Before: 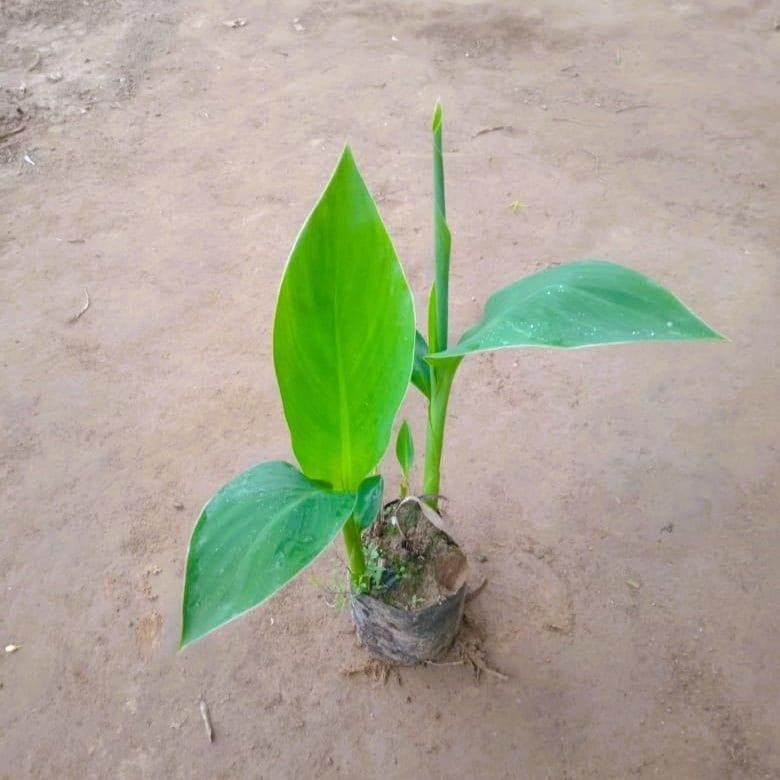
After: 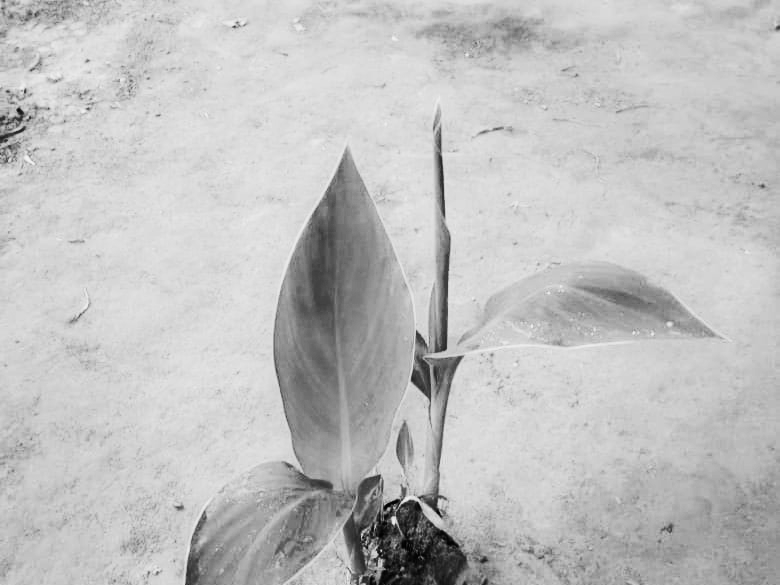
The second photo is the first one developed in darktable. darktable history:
crop: bottom 24.988%
tone equalizer: -8 EV -0.001 EV, -7 EV 0.001 EV, -6 EV -0.002 EV, -5 EV -0.003 EV, -4 EV -0.062 EV, -3 EV -0.222 EV, -2 EV -0.267 EV, -1 EV 0.105 EV, +0 EV 0.303 EV
monochrome: on, module defaults
color balance rgb: perceptual brilliance grading › highlights 14.29%, perceptual brilliance grading › mid-tones -5.92%, perceptual brilliance grading › shadows -26.83%, global vibrance 31.18%
shadows and highlights: low approximation 0.01, soften with gaussian
sigmoid: contrast 2, skew -0.2, preserve hue 0%, red attenuation 0.1, red rotation 0.035, green attenuation 0.1, green rotation -0.017, blue attenuation 0.15, blue rotation -0.052, base primaries Rec2020
